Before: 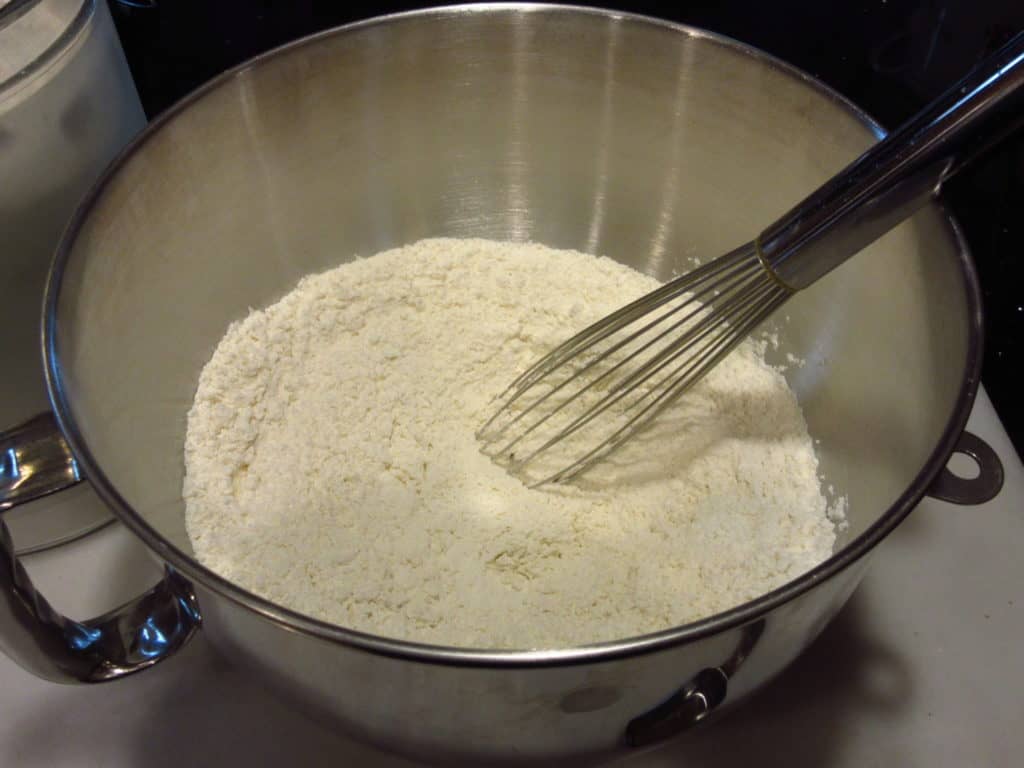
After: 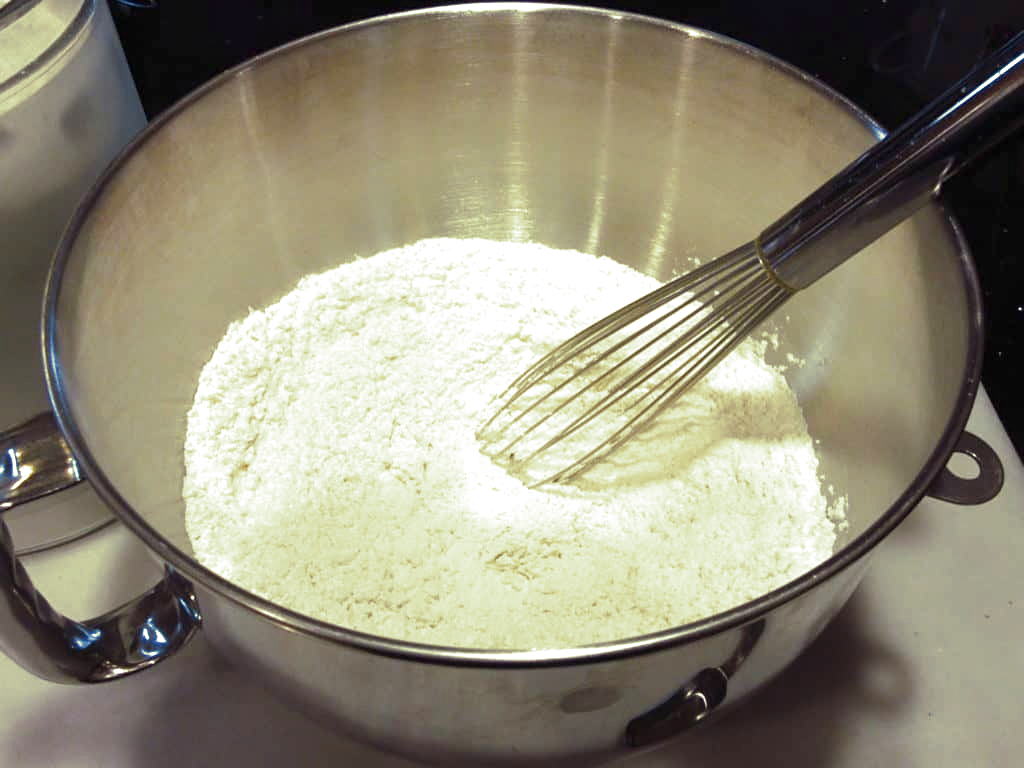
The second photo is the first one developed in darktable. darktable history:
split-toning: shadows › hue 290.82°, shadows › saturation 0.34, highlights › saturation 0.38, balance 0, compress 50%
exposure: black level correction 0, exposure 0.9 EV, compensate highlight preservation false
tone equalizer: on, module defaults
sharpen: amount 0.2
